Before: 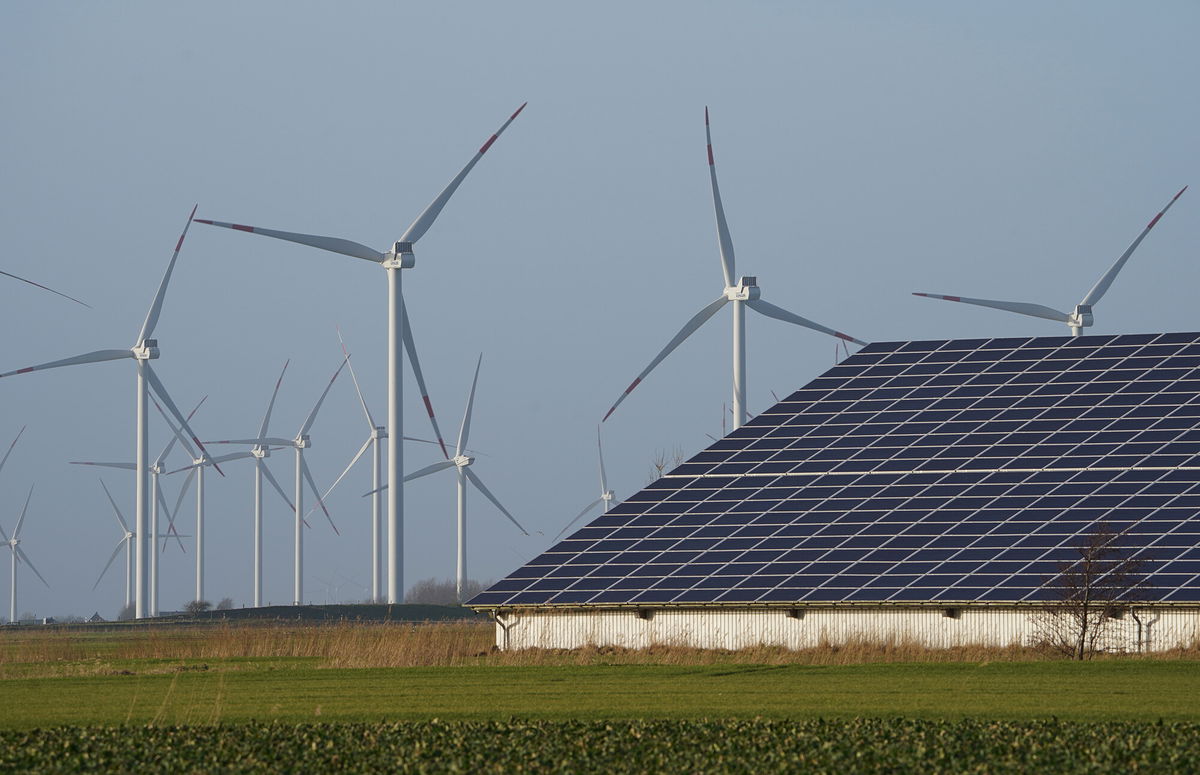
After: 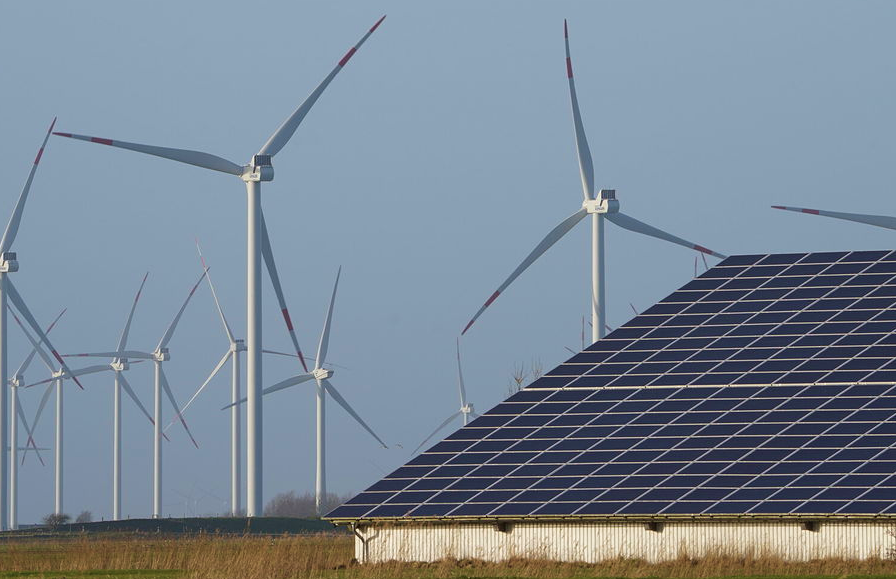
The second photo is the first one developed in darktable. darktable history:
crop and rotate: left 11.831%, top 11.346%, right 13.429%, bottom 13.899%
velvia: on, module defaults
